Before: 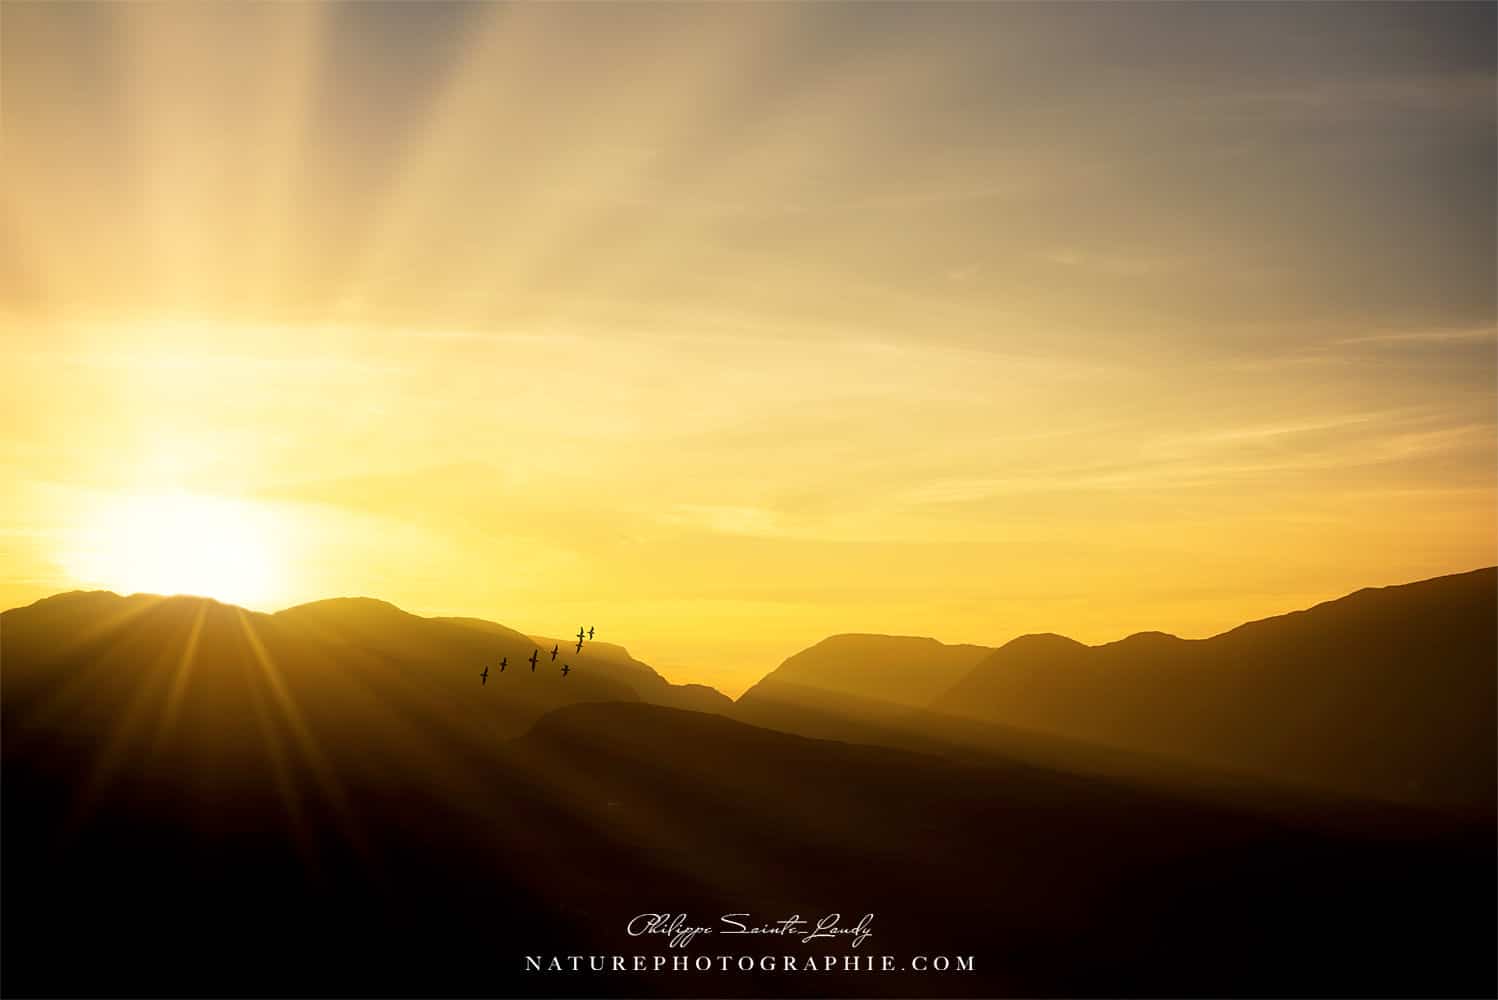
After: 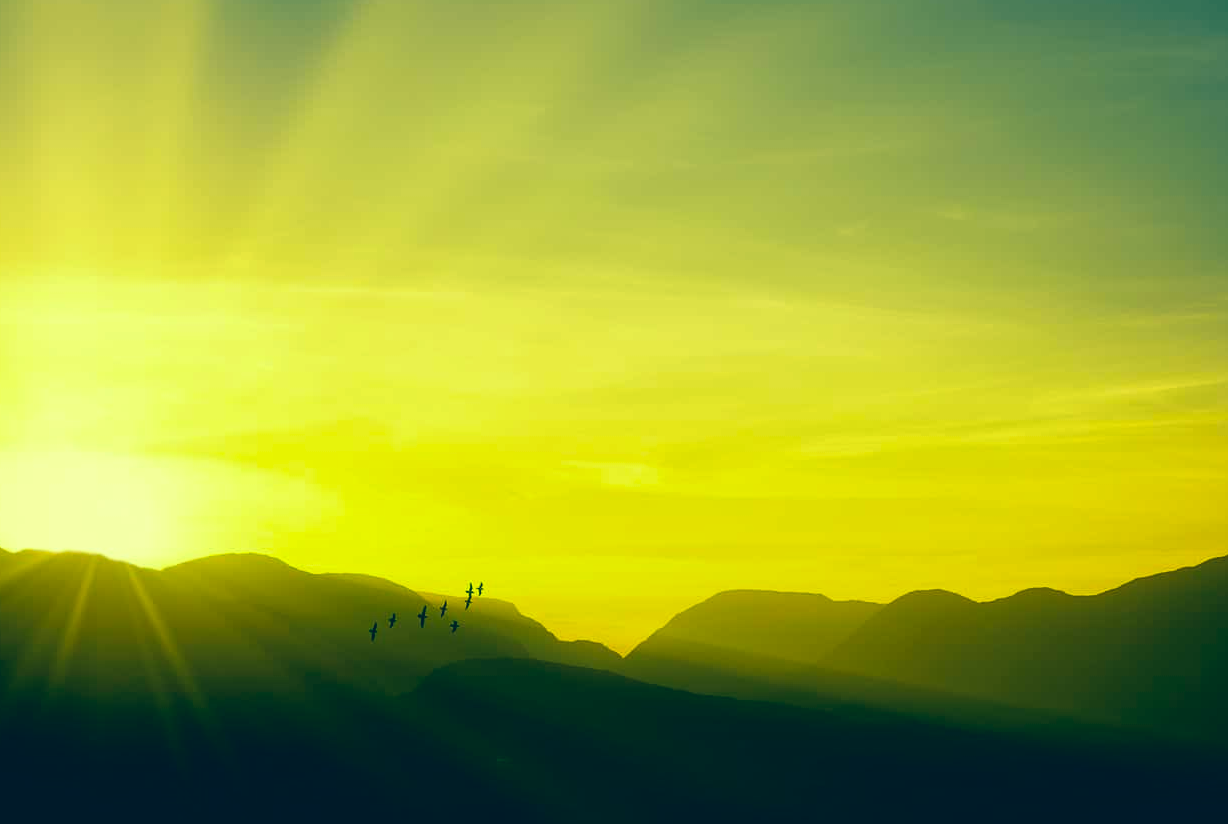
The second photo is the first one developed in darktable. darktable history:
crop and rotate: left 7.412%, top 4.405%, right 10.571%, bottom 13.128%
color correction: highlights a* -15.63, highlights b* 39.65, shadows a* -39.81, shadows b* -26.38
